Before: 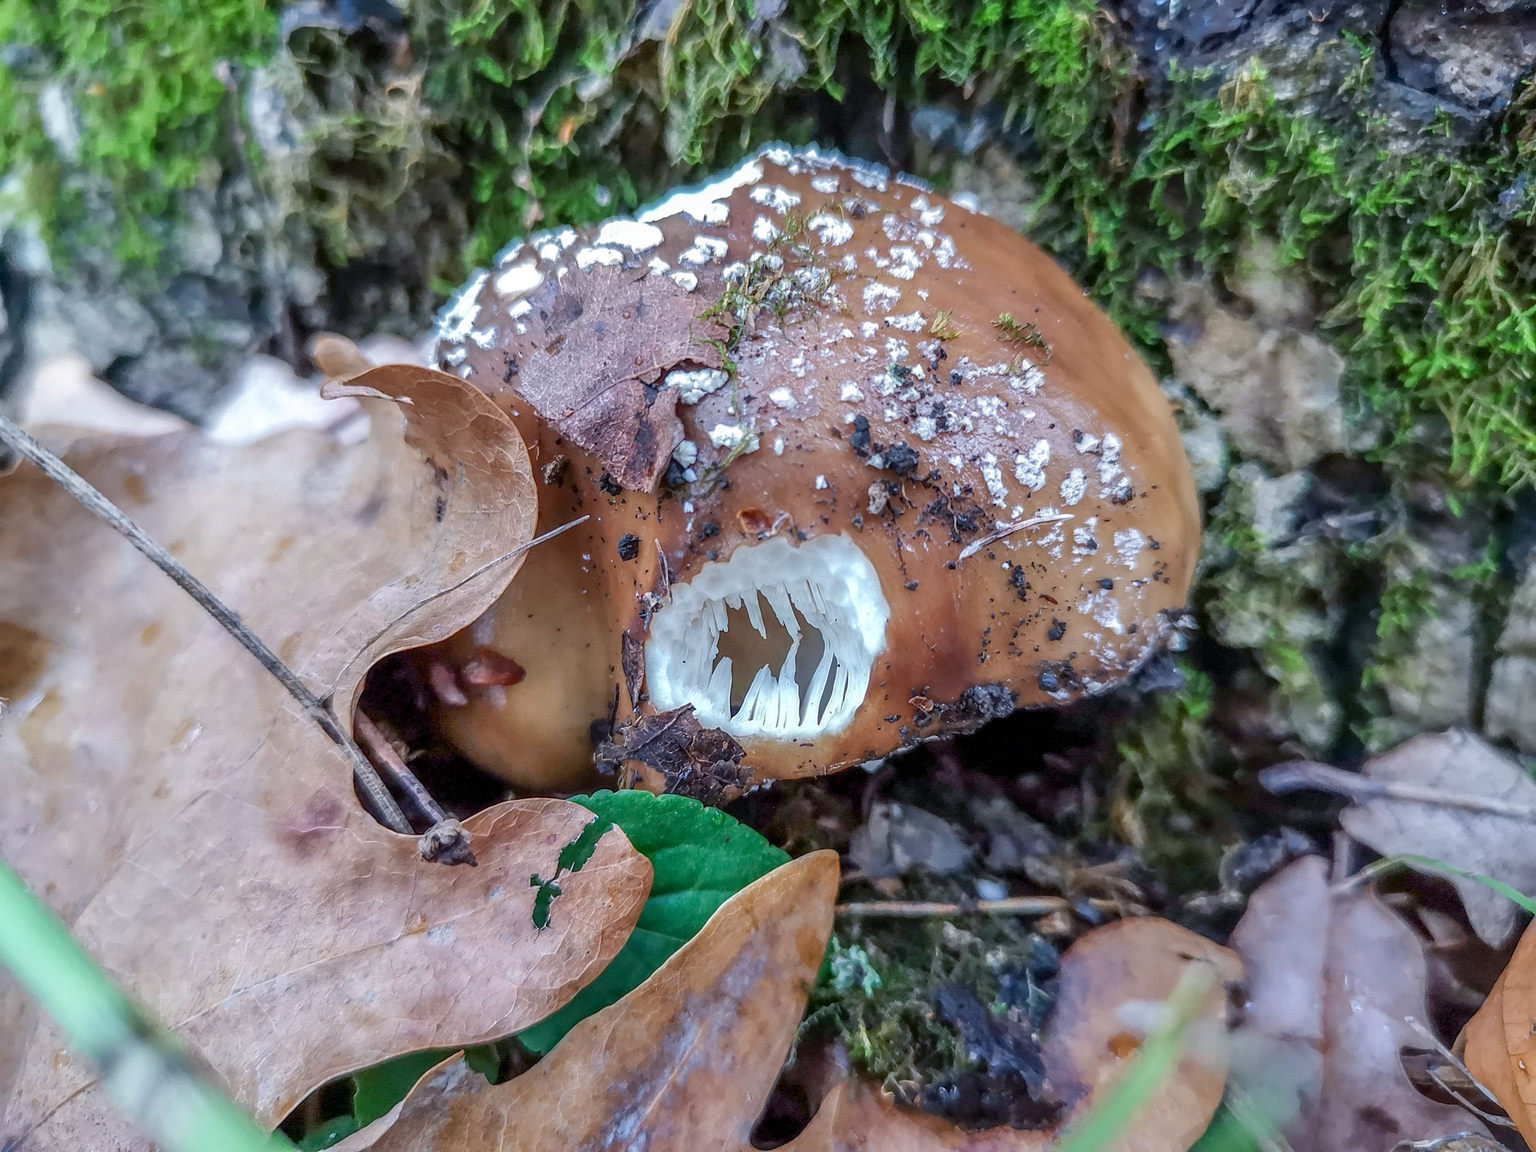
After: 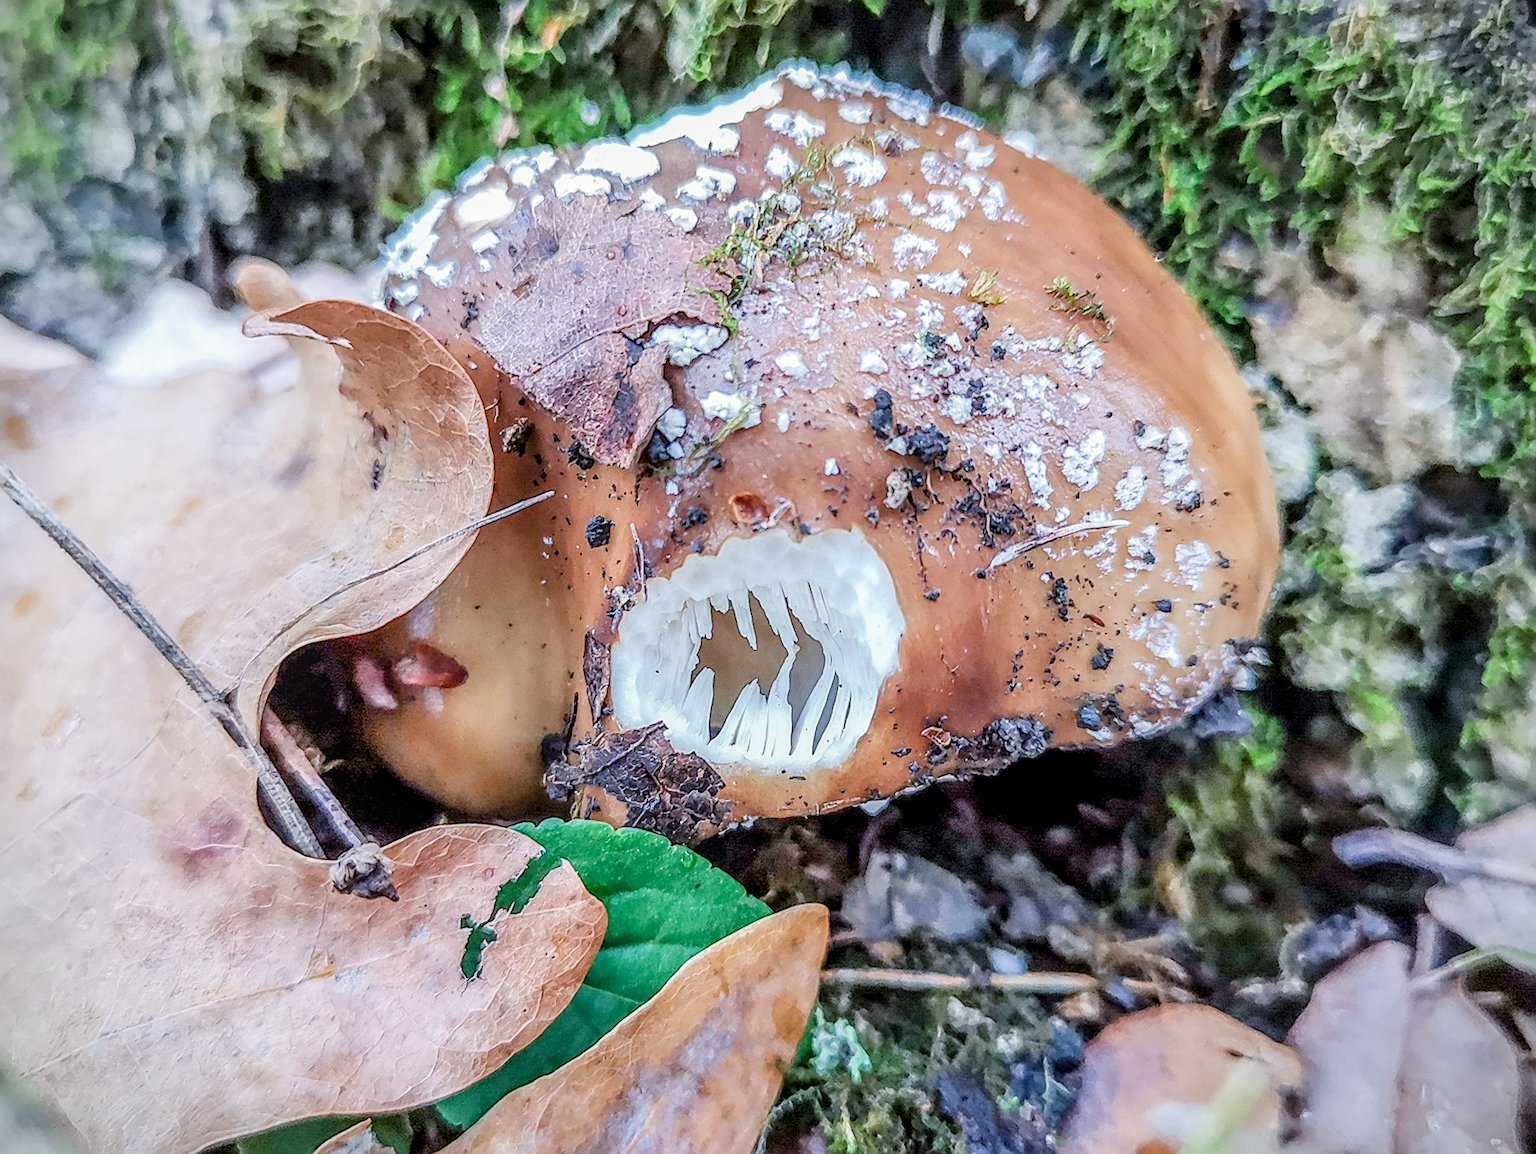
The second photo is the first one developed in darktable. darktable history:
exposure: black level correction 0, exposure 1.104 EV, compensate highlight preservation false
local contrast: on, module defaults
crop and rotate: angle -3.06°, left 5.407%, top 5.188%, right 4.679%, bottom 4.717%
sharpen: on, module defaults
vignetting: fall-off start 97.25%, brightness -0.449, saturation -0.69, width/height ratio 1.179
filmic rgb: black relative exposure -8.36 EV, white relative exposure 4.68 EV, hardness 3.84
